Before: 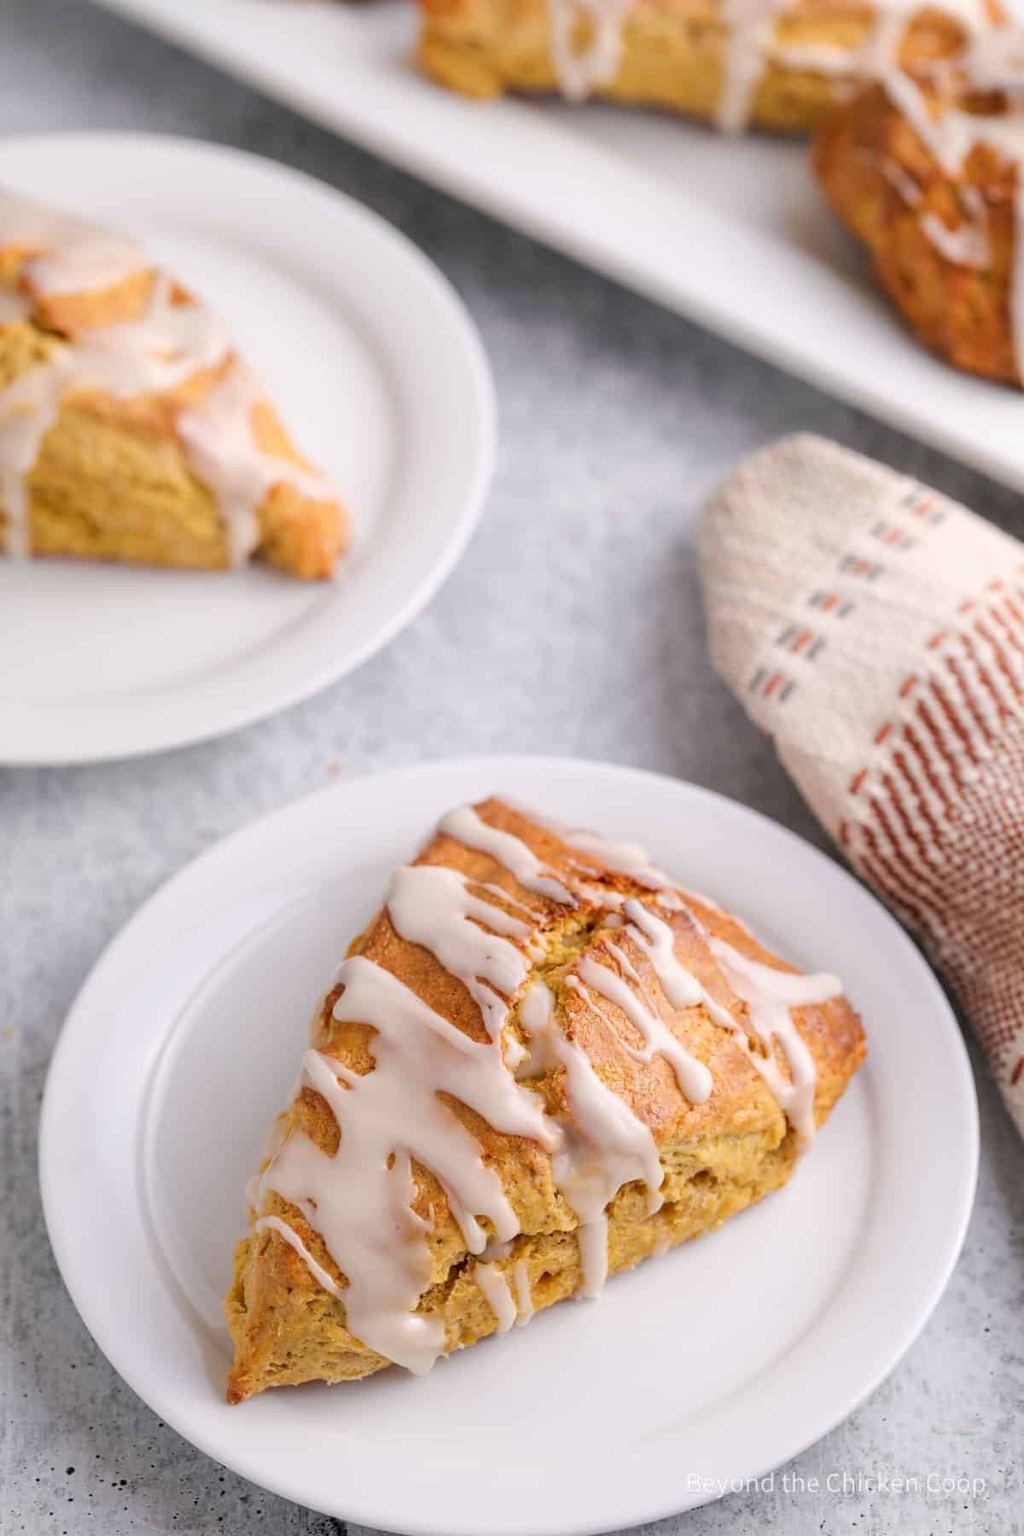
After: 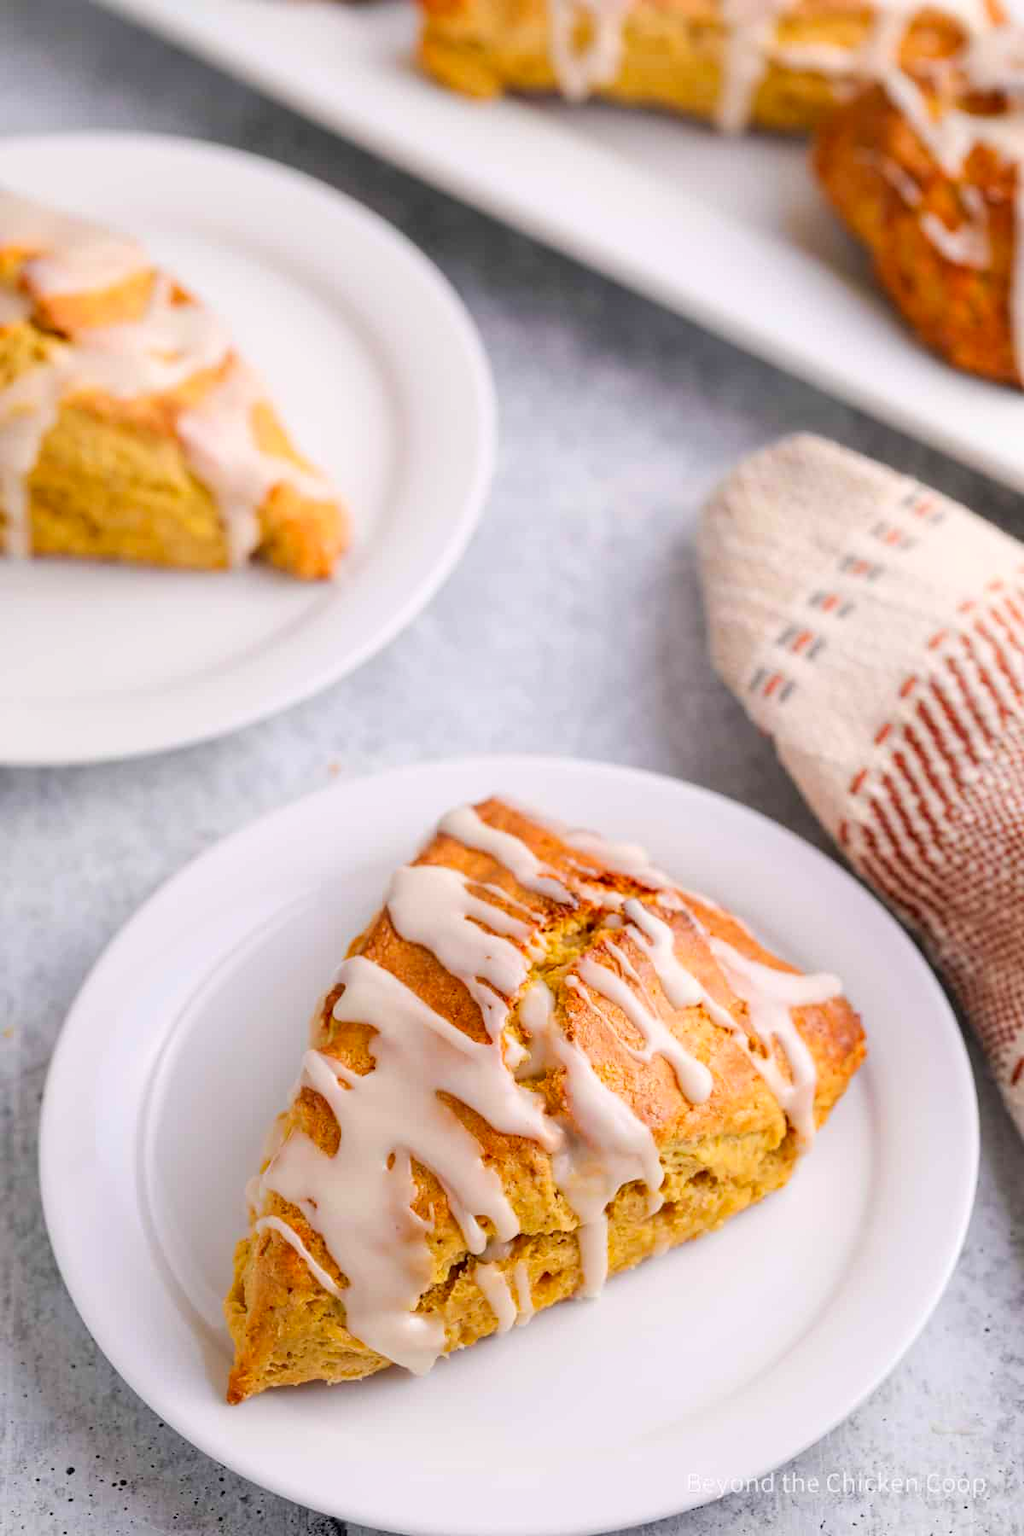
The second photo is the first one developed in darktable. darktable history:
shadows and highlights: shadows -28.26, highlights 29.98
color correction: highlights b* 0.028, saturation 1.32
